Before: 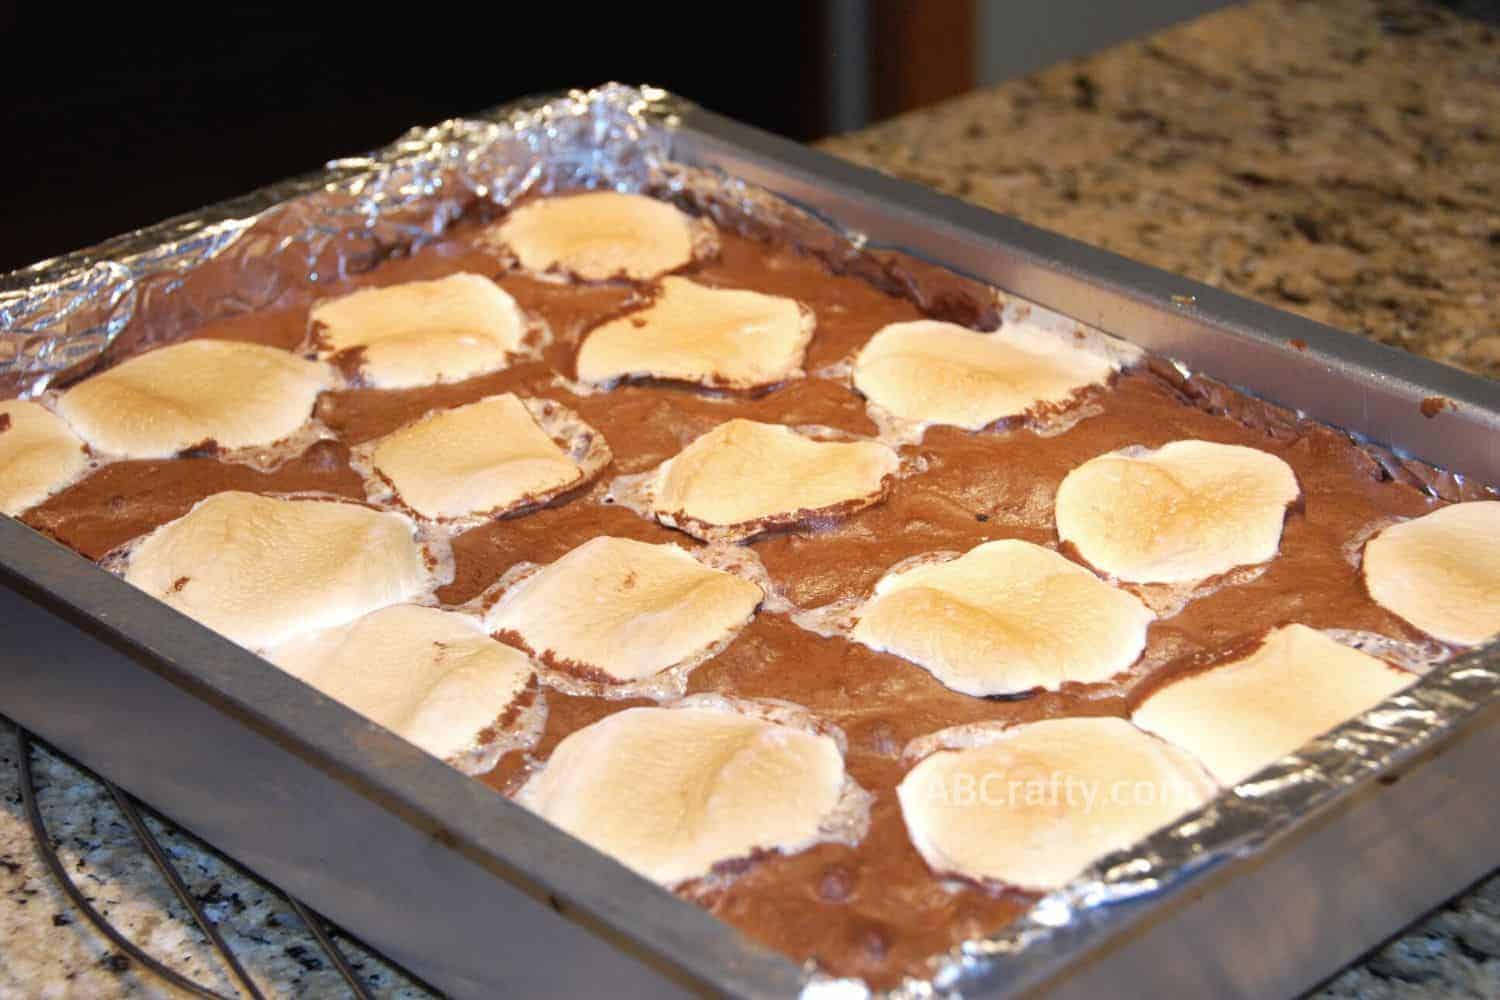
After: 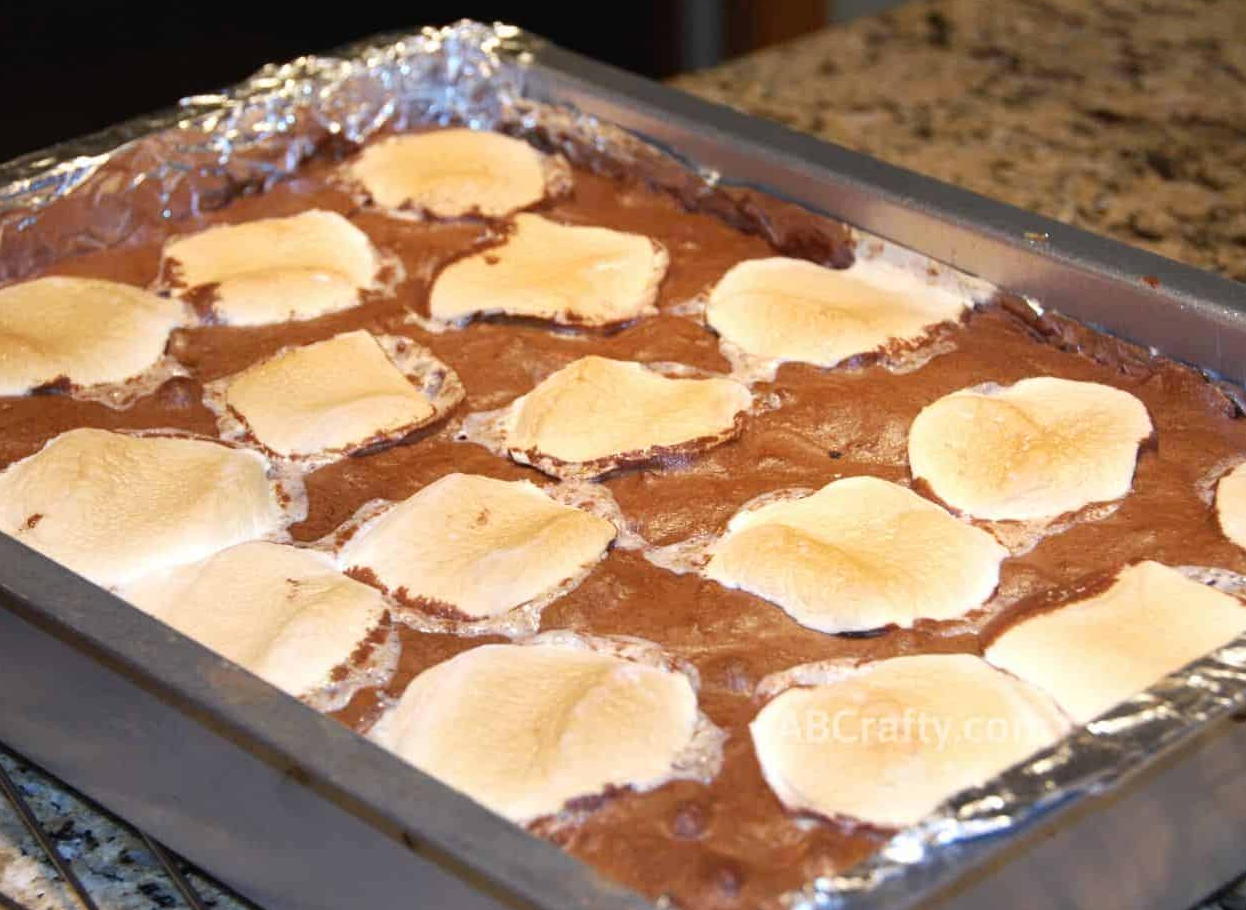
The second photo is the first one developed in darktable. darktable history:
crop: left 9.815%, top 6.318%, right 7.102%, bottom 2.613%
tone curve: curves: ch0 [(0, 0) (0.003, 0.014) (0.011, 0.019) (0.025, 0.029) (0.044, 0.047) (0.069, 0.071) (0.1, 0.101) (0.136, 0.131) (0.177, 0.166) (0.224, 0.212) (0.277, 0.263) (0.335, 0.32) (0.399, 0.387) (0.468, 0.459) (0.543, 0.541) (0.623, 0.626) (0.709, 0.717) (0.801, 0.813) (0.898, 0.909) (1, 1)], color space Lab, independent channels, preserve colors none
